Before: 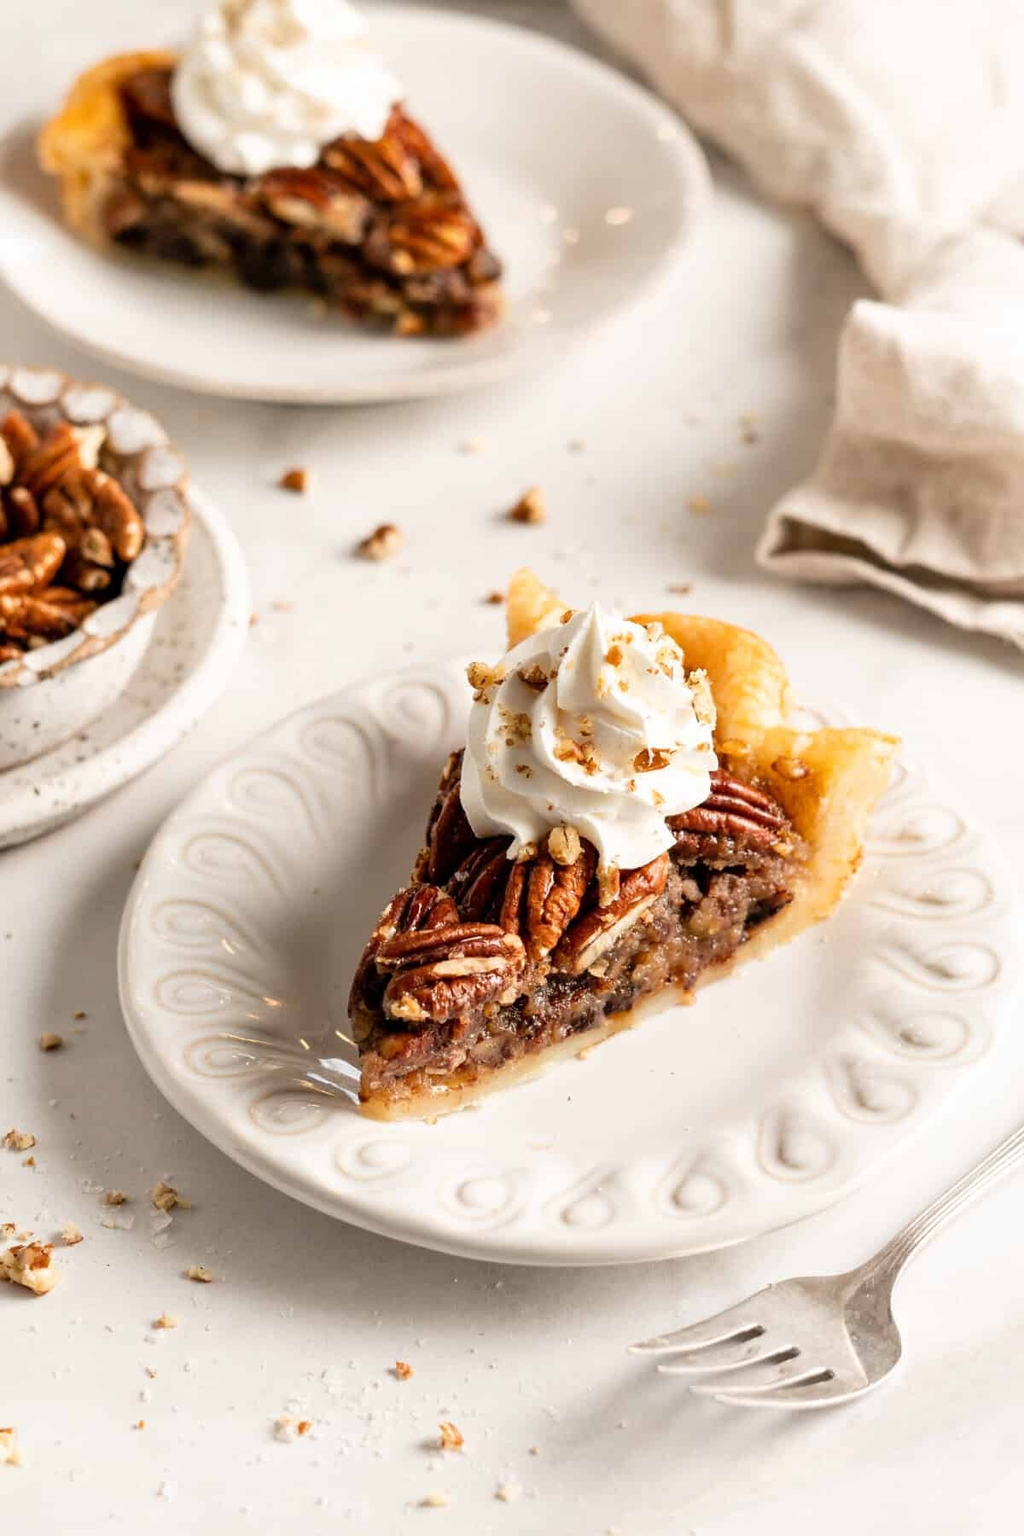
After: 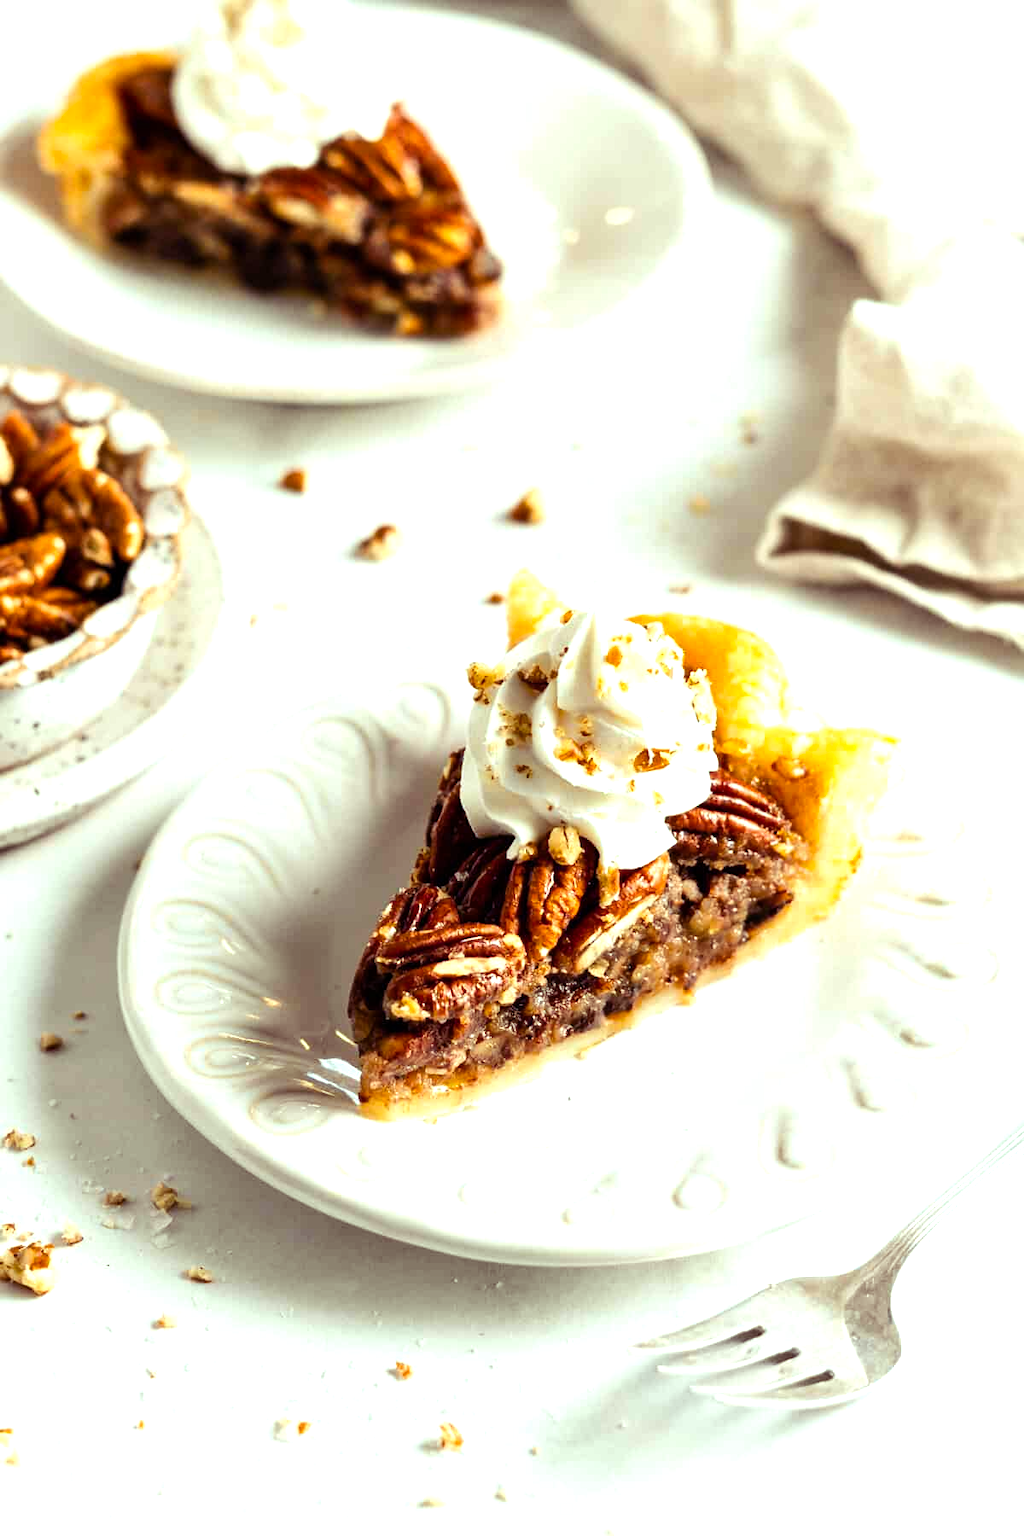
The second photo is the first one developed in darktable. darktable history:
color balance rgb: shadows lift › luminance 0.49%, shadows lift › chroma 6.83%, shadows lift › hue 300.29°, power › hue 208.98°, highlights gain › luminance 20.24%, highlights gain › chroma 2.73%, highlights gain › hue 173.85°, perceptual saturation grading › global saturation 18.05%
tone equalizer: -8 EV -0.417 EV, -7 EV -0.389 EV, -6 EV -0.333 EV, -5 EV -0.222 EV, -3 EV 0.222 EV, -2 EV 0.333 EV, -1 EV 0.389 EV, +0 EV 0.417 EV, edges refinement/feathering 500, mask exposure compensation -1.57 EV, preserve details no
